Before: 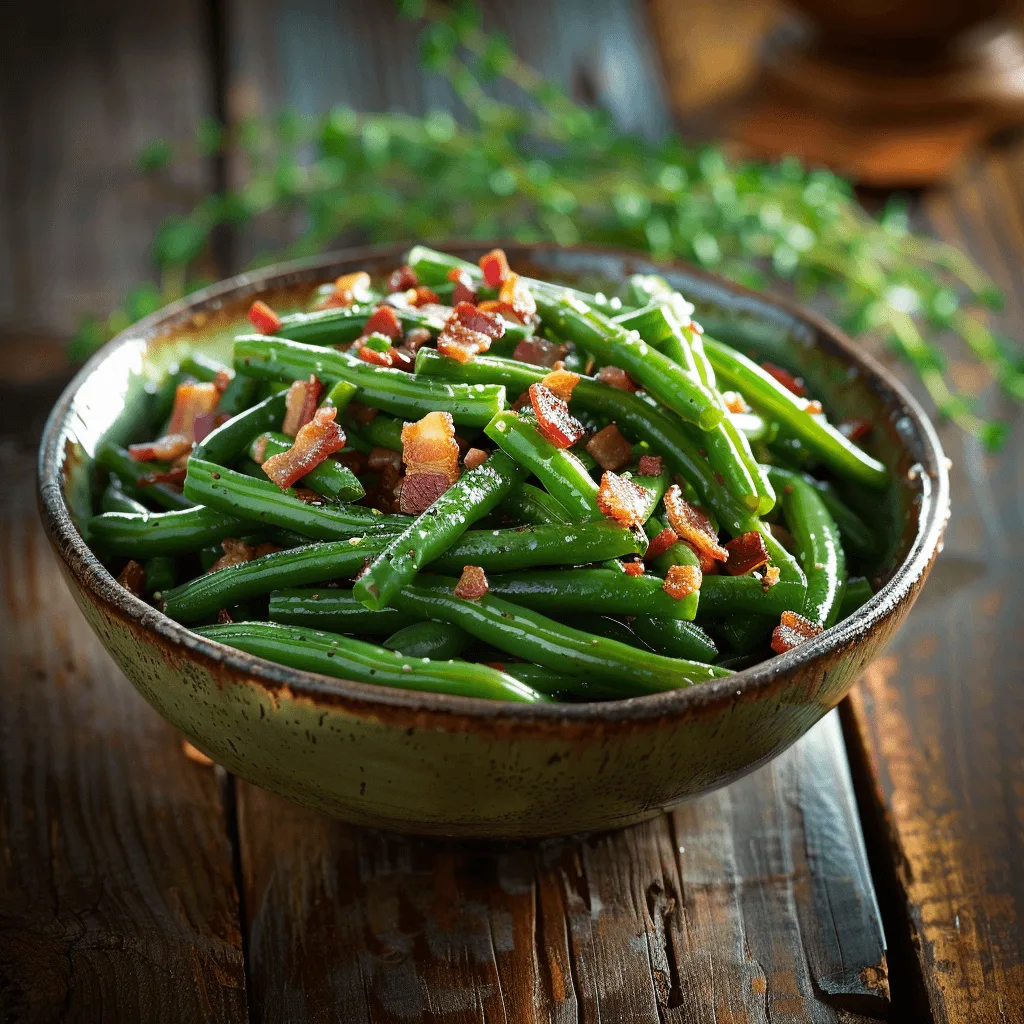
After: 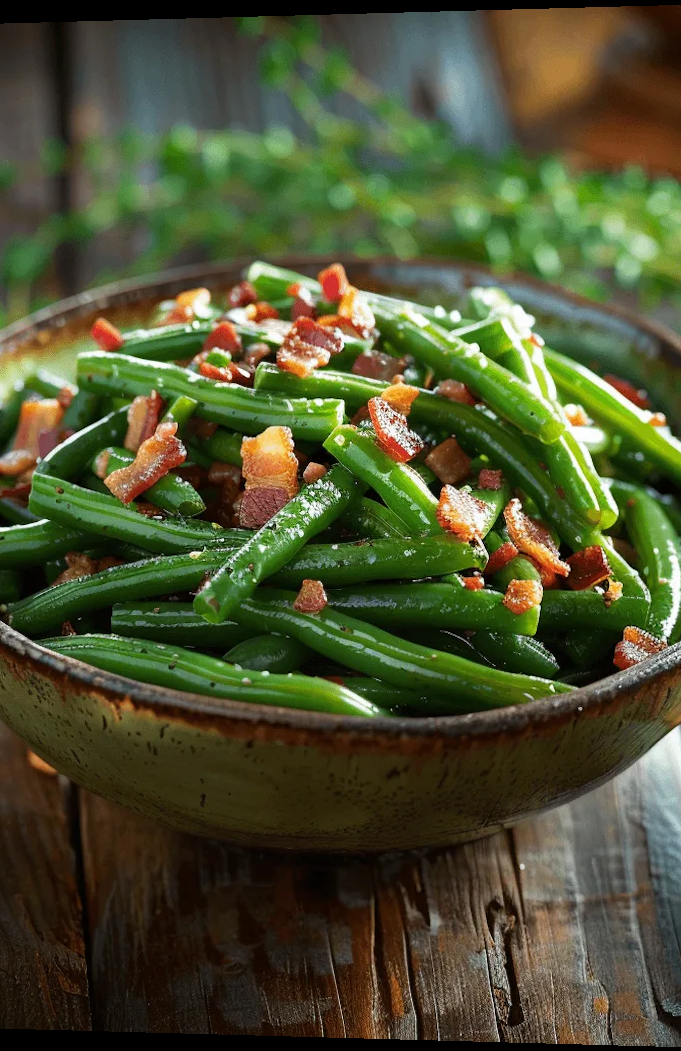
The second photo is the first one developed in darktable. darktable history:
crop and rotate: left 14.436%, right 18.898%
rotate and perspective: lens shift (horizontal) -0.055, automatic cropping off
